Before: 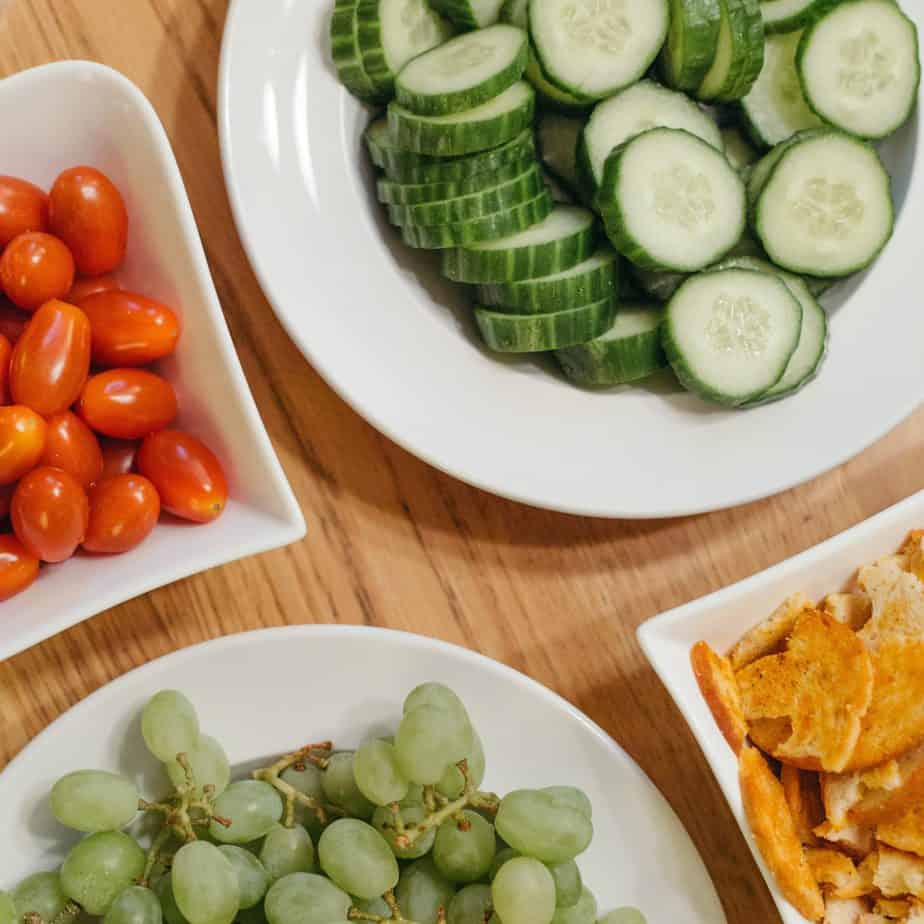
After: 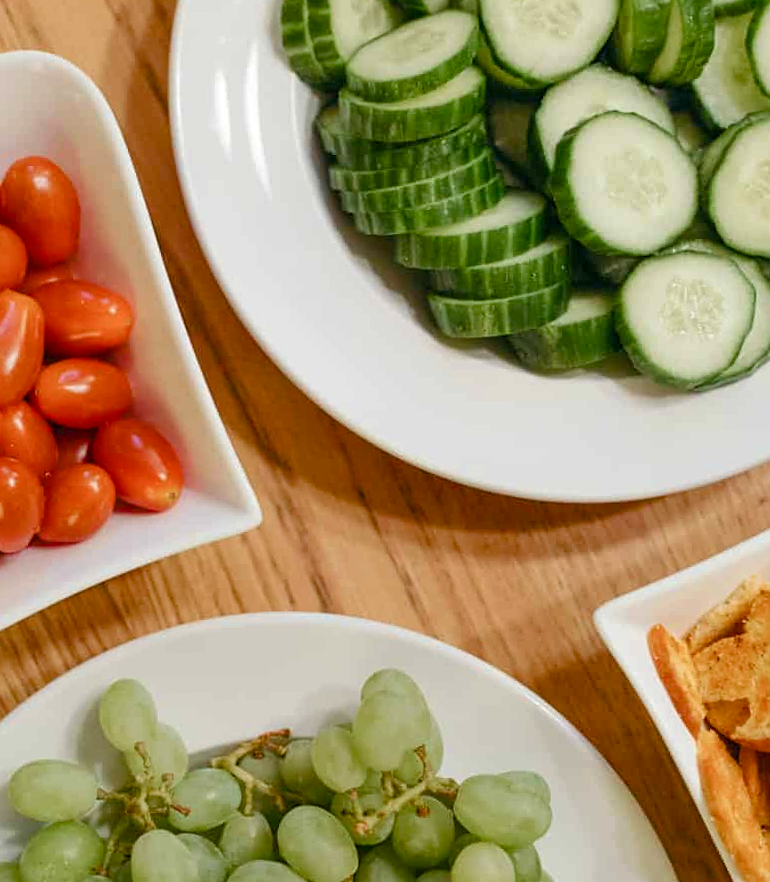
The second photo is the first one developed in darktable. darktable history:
crop and rotate: angle 0.613°, left 4.41%, top 1.07%, right 11.366%, bottom 2.404%
velvia: on, module defaults
color balance rgb: perceptual saturation grading › global saturation 20%, perceptual saturation grading › highlights -49.195%, perceptual saturation grading › shadows 26.008%, global vibrance 15.692%
sharpen: amount 0.209
